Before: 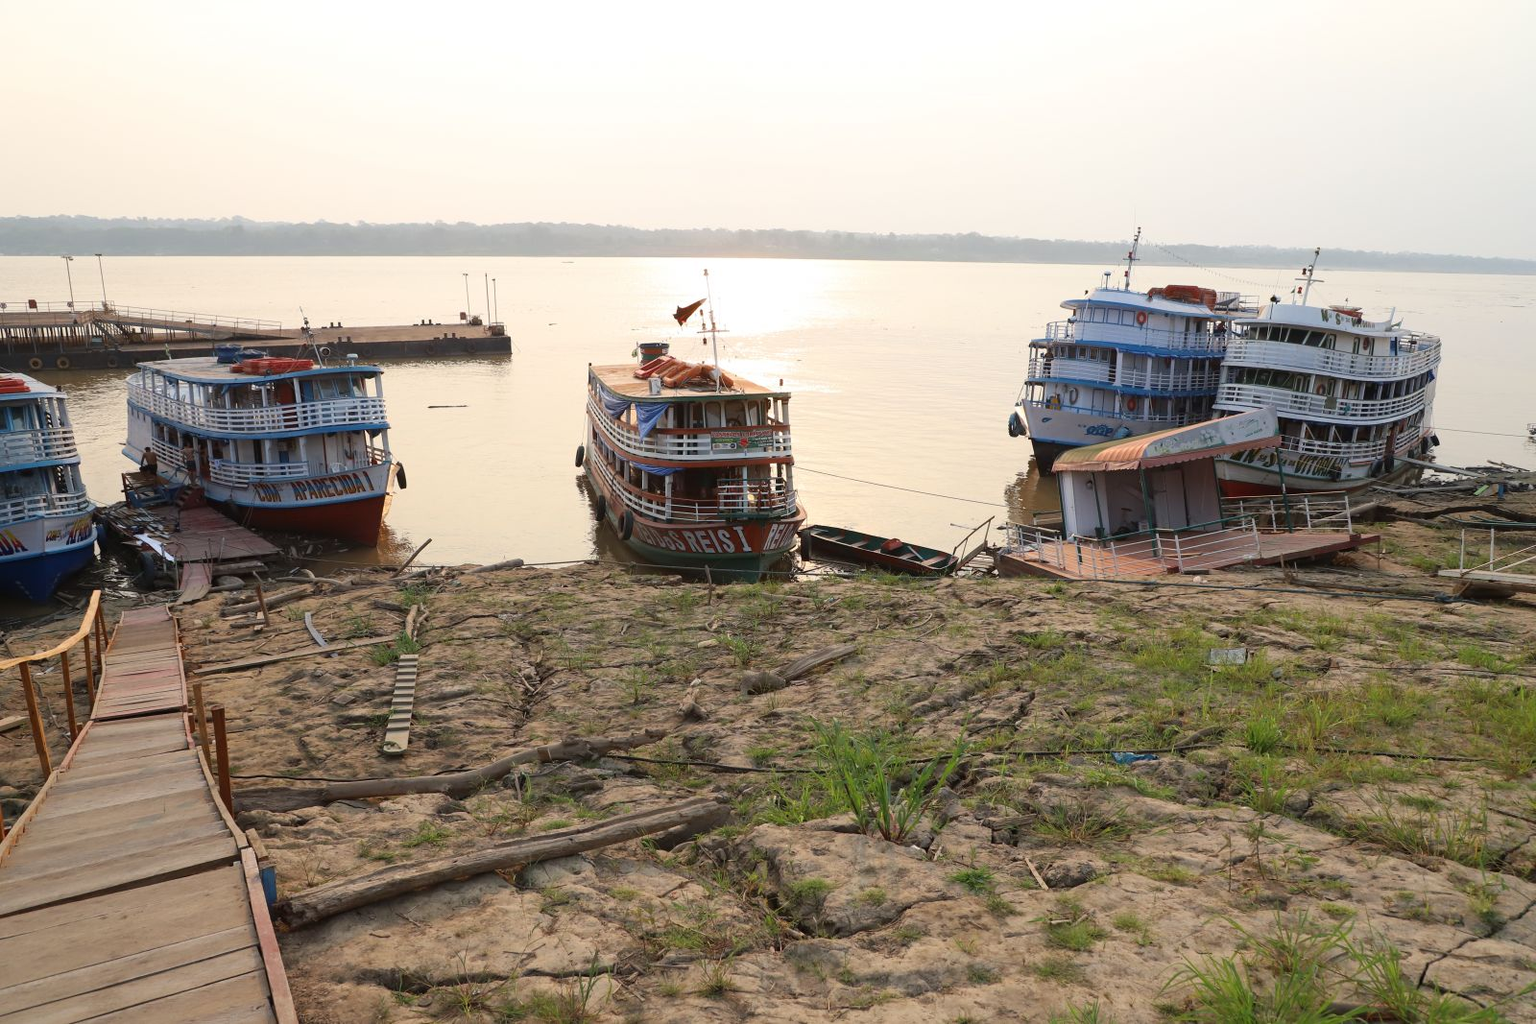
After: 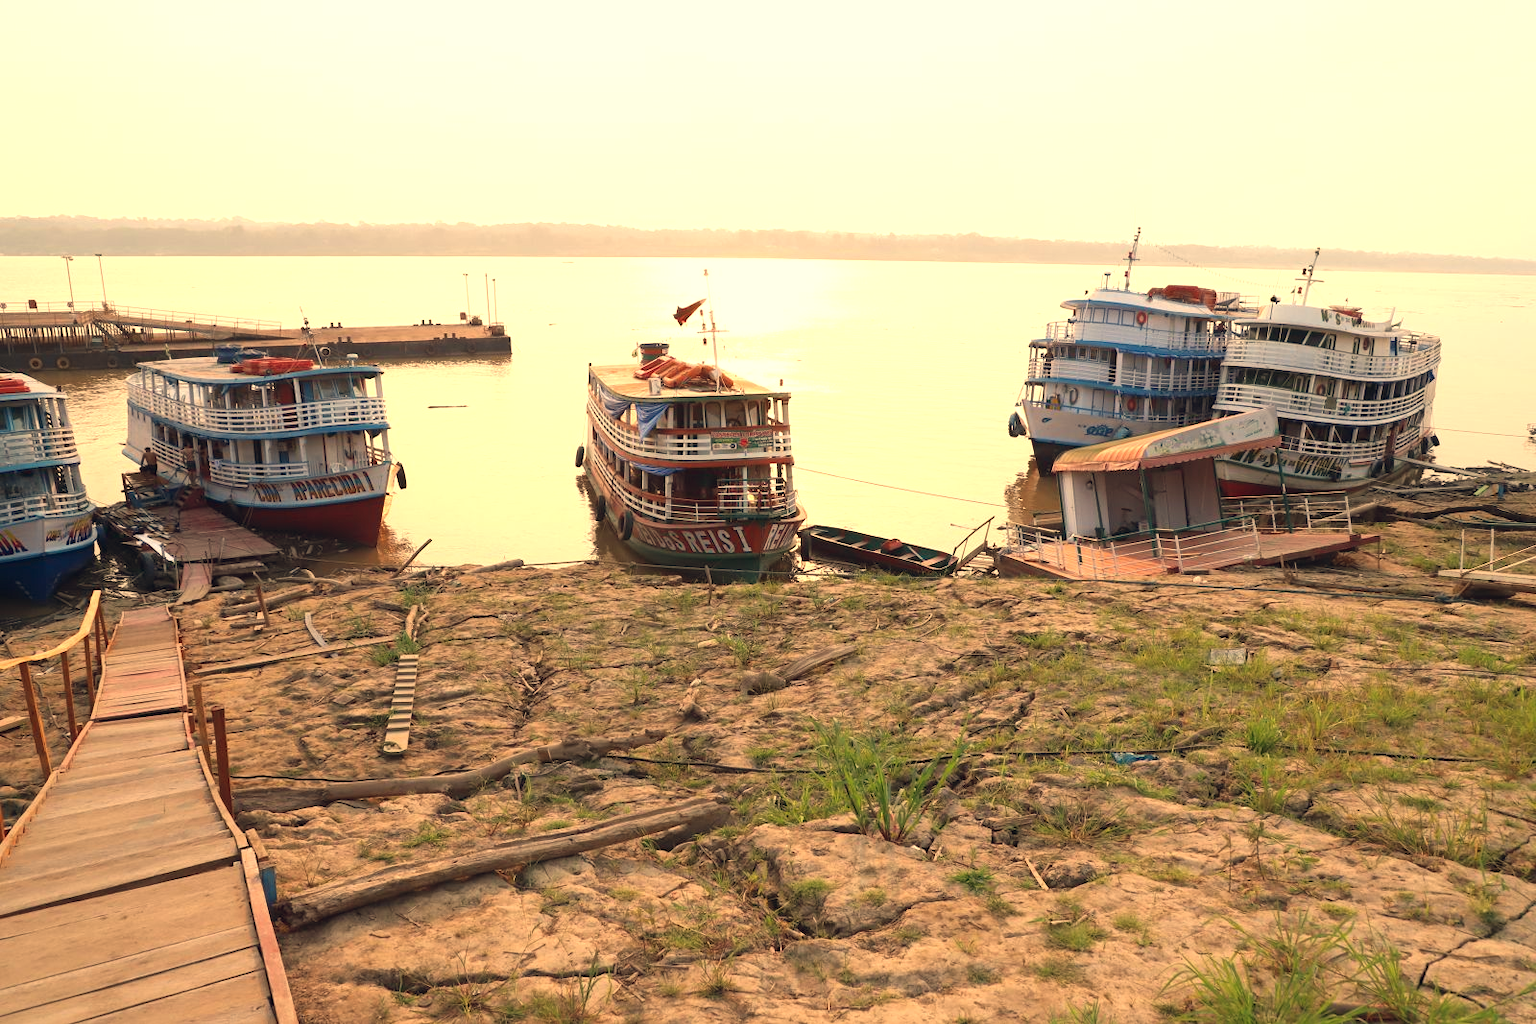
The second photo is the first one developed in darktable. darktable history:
white balance: red 1.138, green 0.996, blue 0.812
exposure: exposure 0.493 EV, compensate highlight preservation false
color balance rgb: shadows lift › hue 87.51°, highlights gain › chroma 1.62%, highlights gain › hue 55.1°, global offset › chroma 0.06%, global offset › hue 253.66°, linear chroma grading › global chroma 0.5%
